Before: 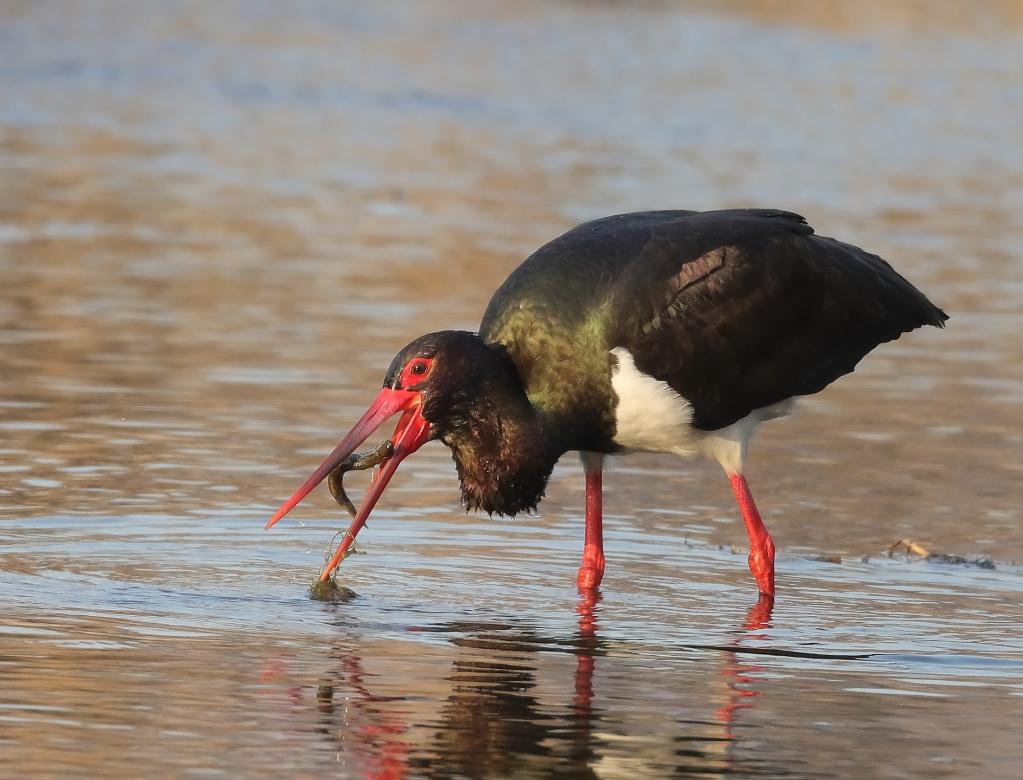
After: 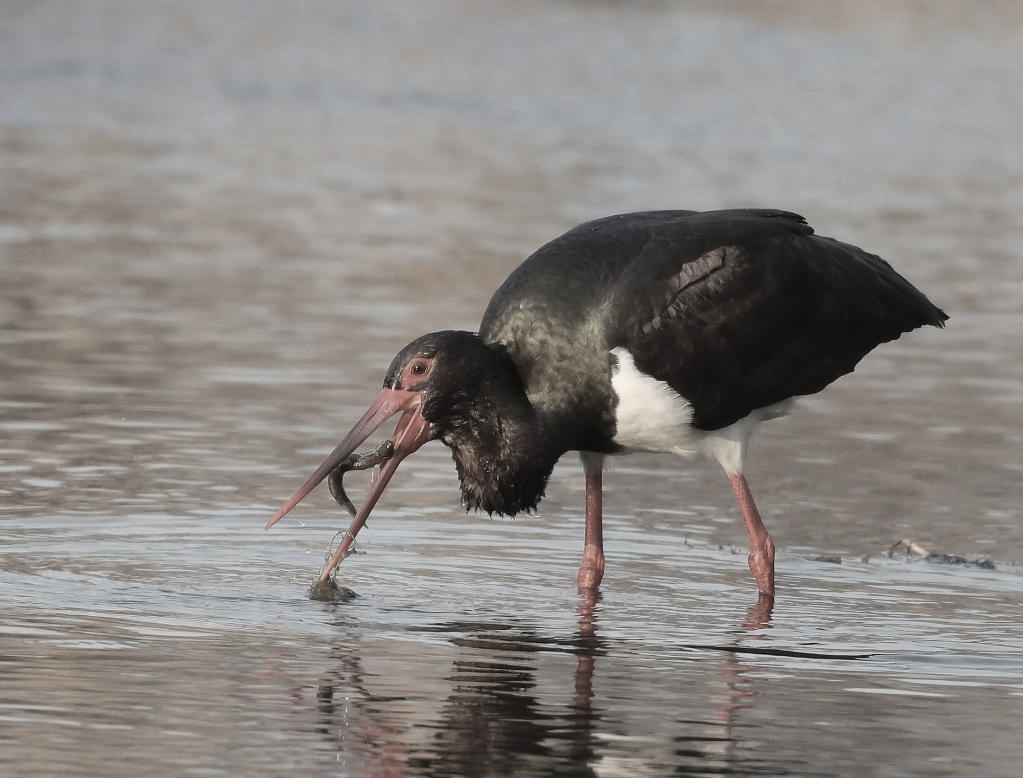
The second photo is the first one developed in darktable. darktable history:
color correction: saturation 0.3
crop: top 0.05%, bottom 0.098%
